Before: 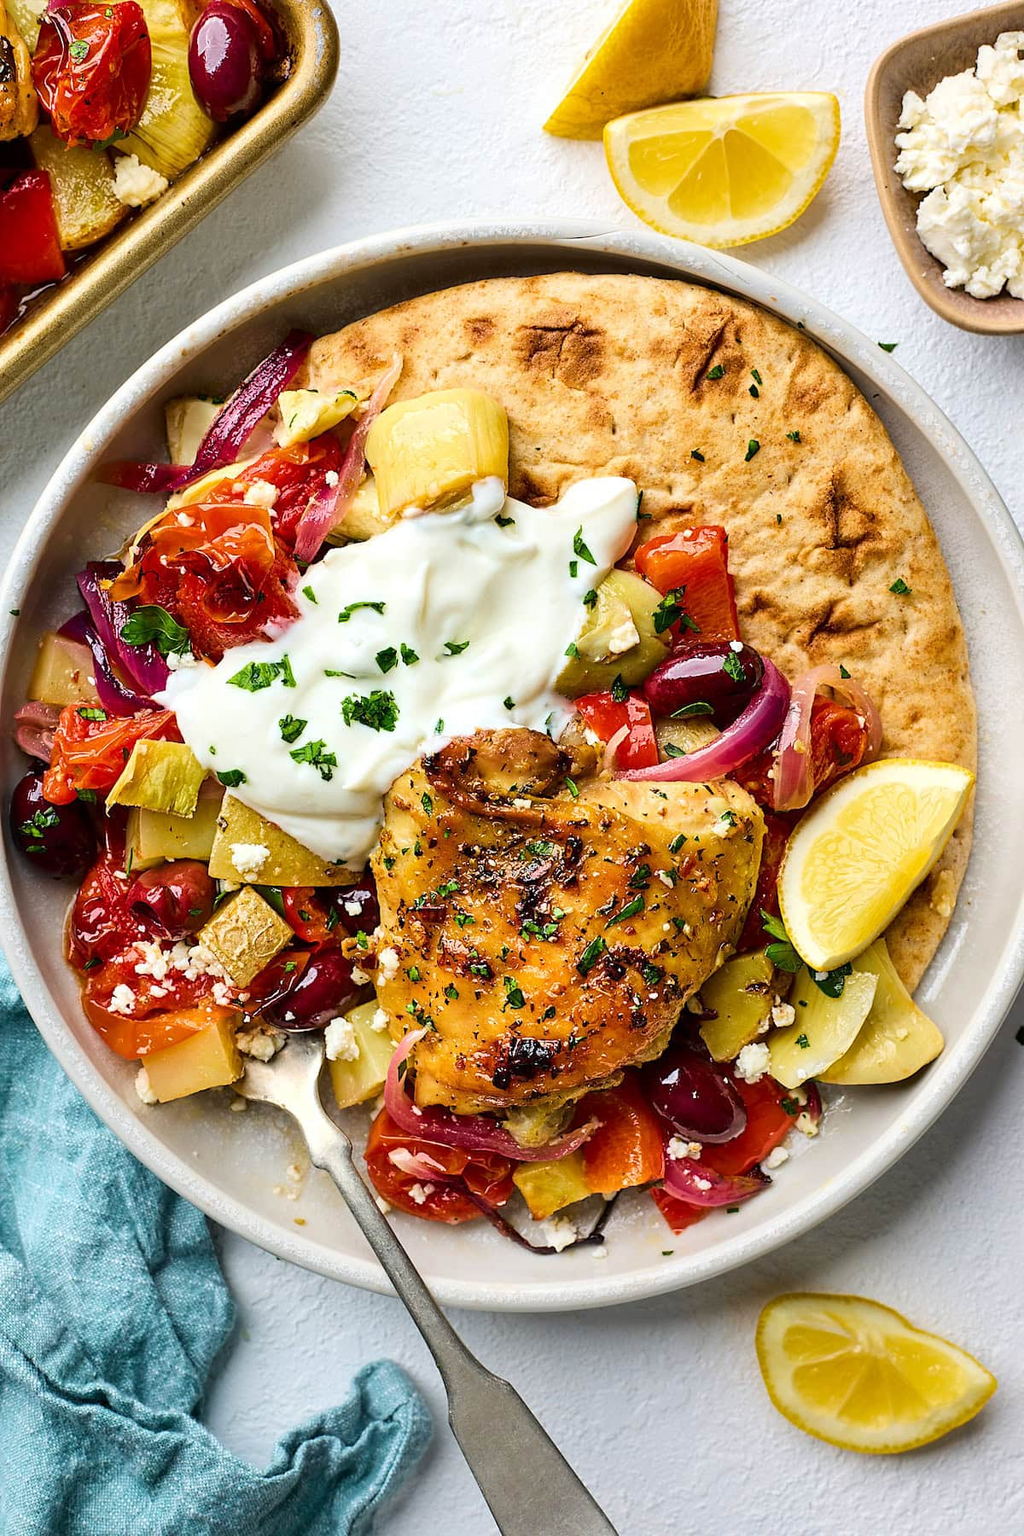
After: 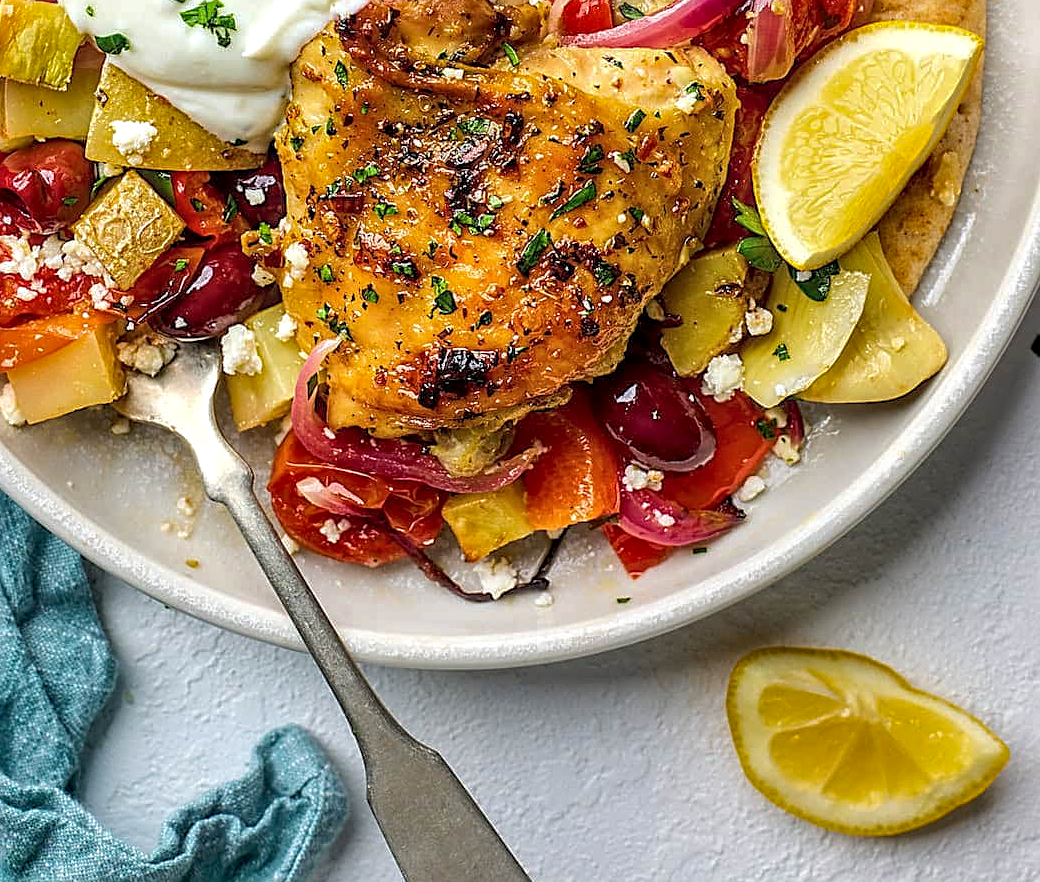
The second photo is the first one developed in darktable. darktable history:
tone equalizer: on, module defaults
local contrast: highlights 62%, detail 143%, midtone range 0.423
shadows and highlights: on, module defaults
sharpen: on, module defaults
crop and rotate: left 13.264%, top 48.24%, bottom 2.758%
